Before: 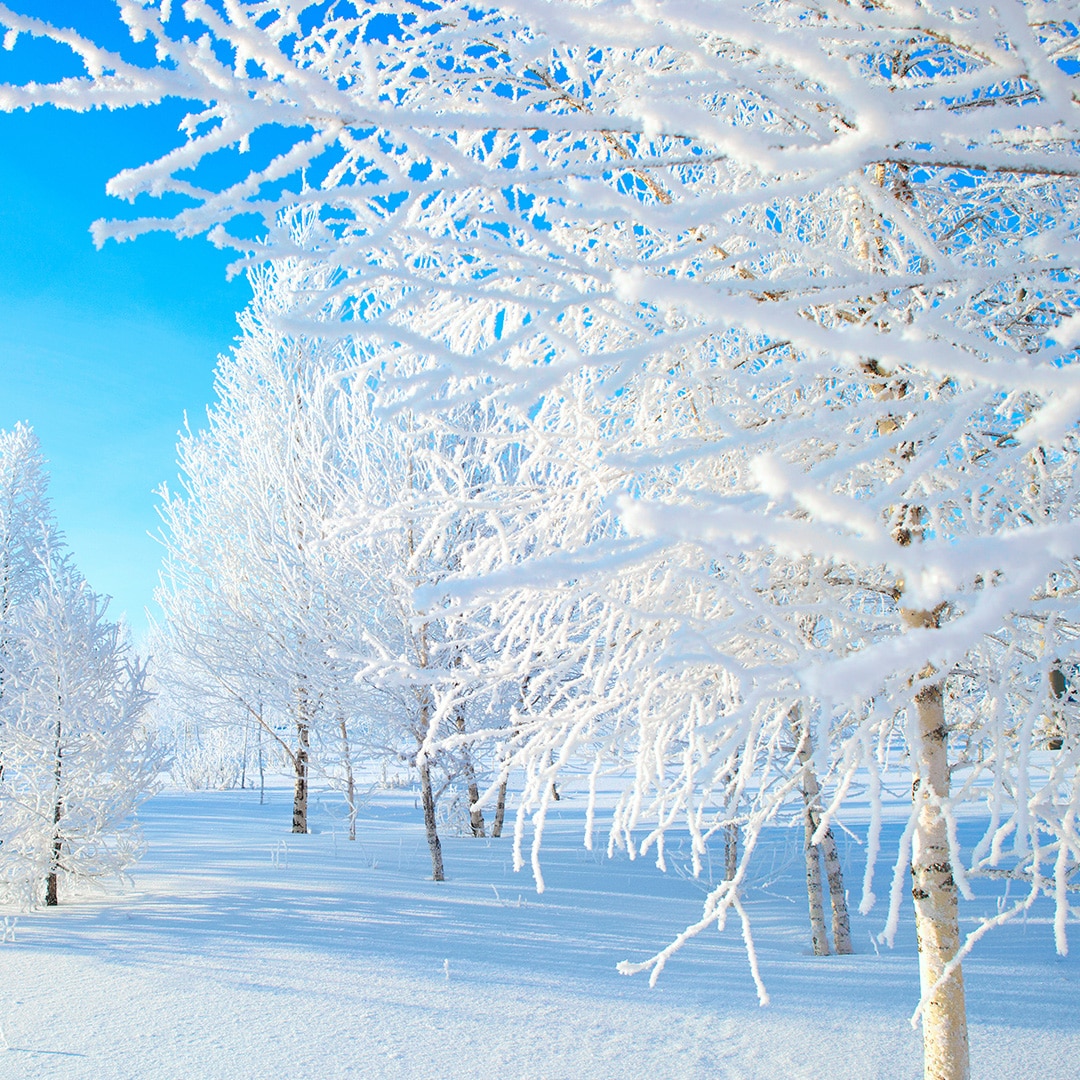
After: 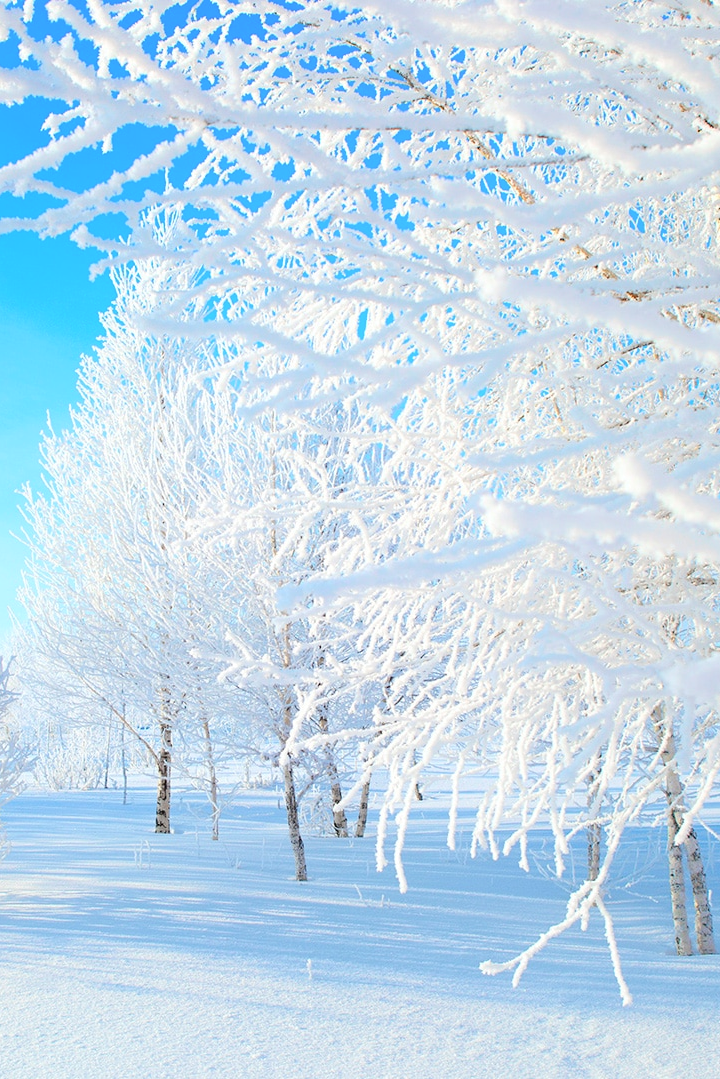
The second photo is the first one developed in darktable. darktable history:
shadows and highlights: radius 90.82, shadows -14.31, white point adjustment 0.215, highlights 33.15, compress 48.52%, soften with gaussian
crop and rotate: left 12.707%, right 20.535%
